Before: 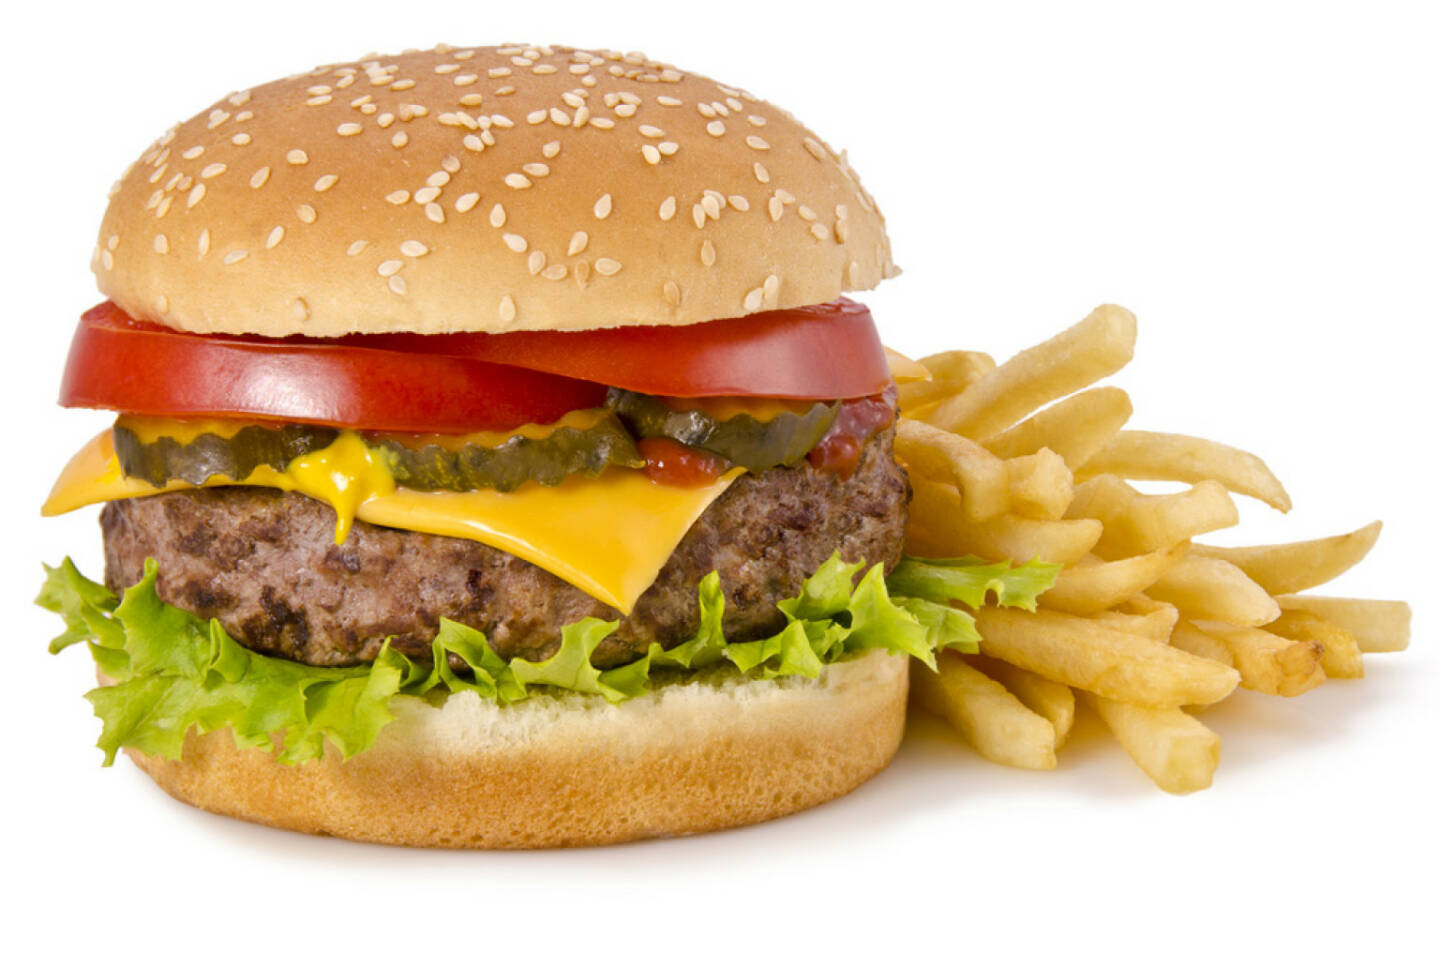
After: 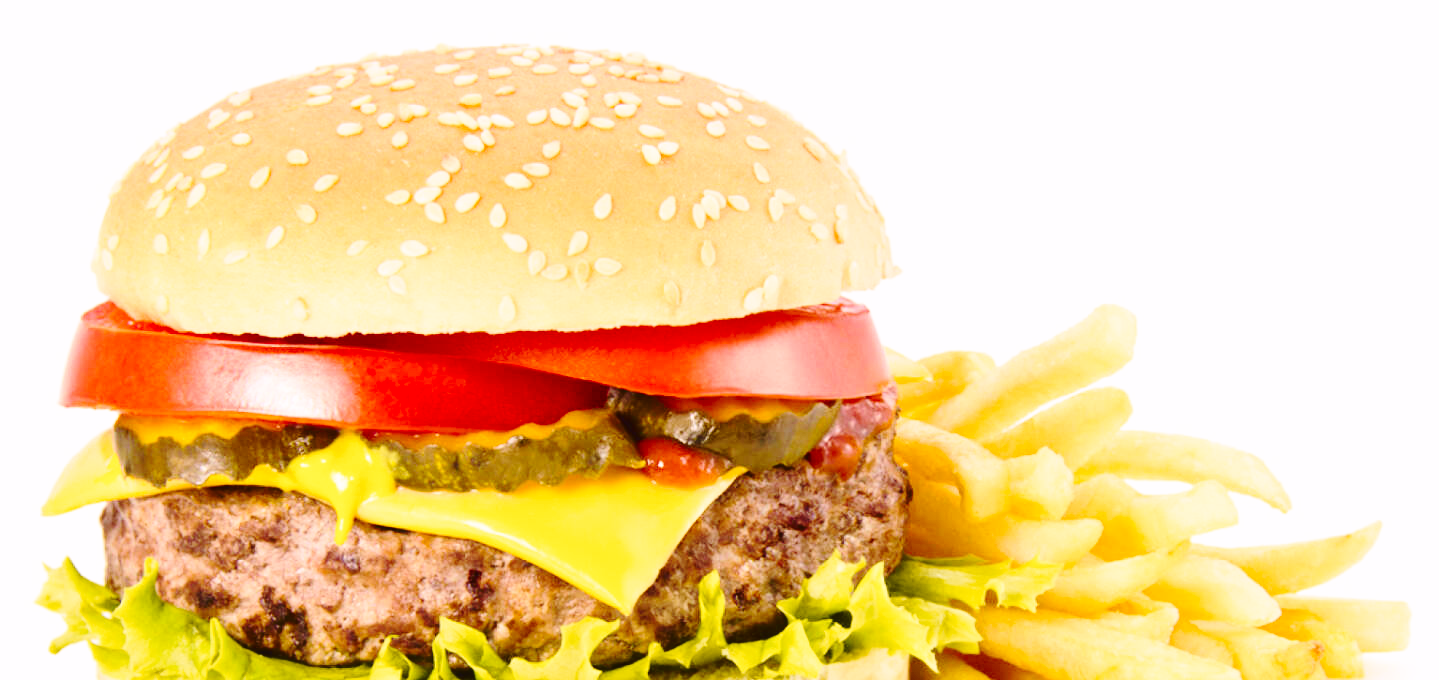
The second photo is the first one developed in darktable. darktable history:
base curve: curves: ch0 [(0, 0) (0.032, 0.037) (0.105, 0.228) (0.435, 0.76) (0.856, 0.983) (1, 1)], preserve colors none
crop: bottom 28.576%
tone curve: curves: ch0 [(0, 0.036) (0.119, 0.115) (0.461, 0.479) (0.715, 0.767) (0.817, 0.865) (1, 0.998)]; ch1 [(0, 0) (0.377, 0.416) (0.44, 0.478) (0.487, 0.498) (0.514, 0.525) (0.538, 0.552) (0.67, 0.688) (1, 1)]; ch2 [(0, 0) (0.38, 0.405) (0.463, 0.445) (0.492, 0.486) (0.524, 0.541) (0.578, 0.59) (0.653, 0.658) (1, 1)], color space Lab, independent channels, preserve colors none
sharpen: radius 2.883, amount 0.868, threshold 47.523
exposure: exposure 0.02 EV, compensate highlight preservation false
